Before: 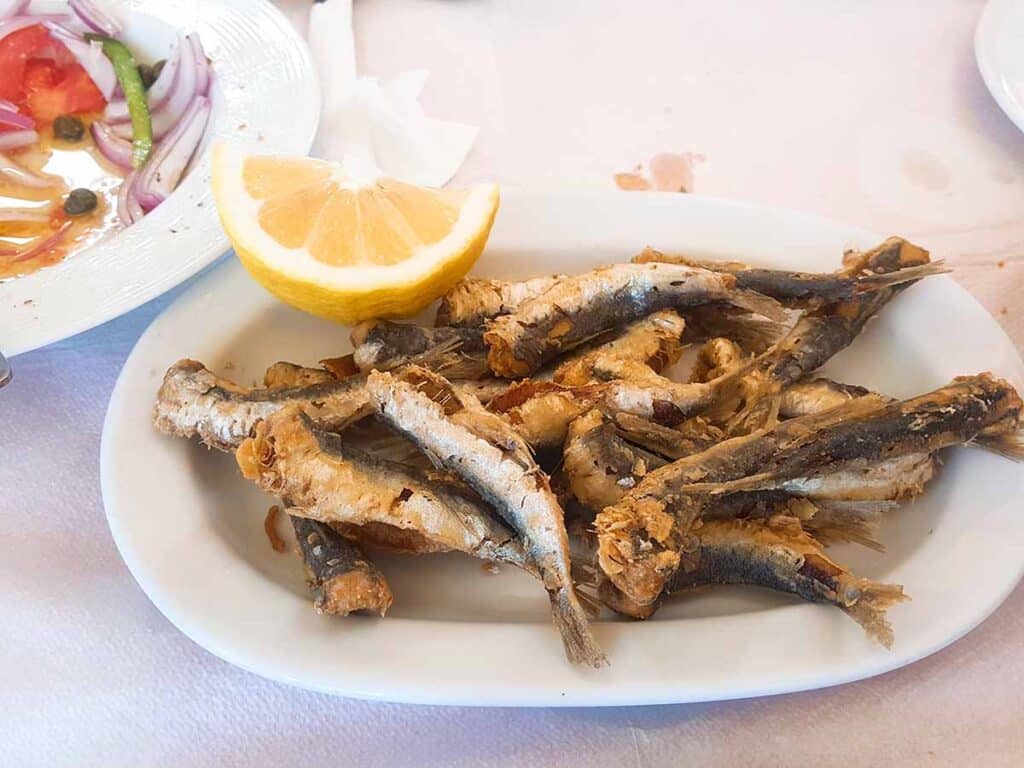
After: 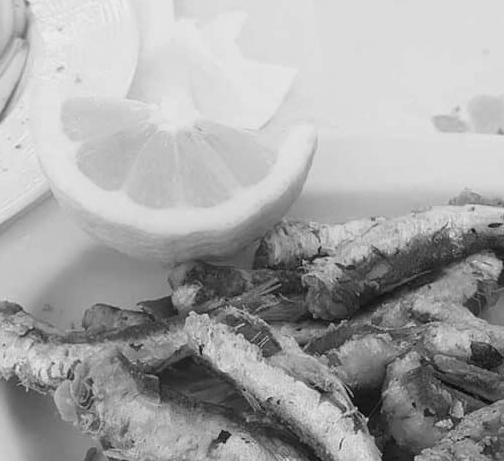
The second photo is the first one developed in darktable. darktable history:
color balance rgb: contrast -10%
monochrome: size 1
crop: left 17.835%, top 7.675%, right 32.881%, bottom 32.213%
base curve: curves: ch0 [(0, 0) (0.472, 0.455) (1, 1)], preserve colors none
